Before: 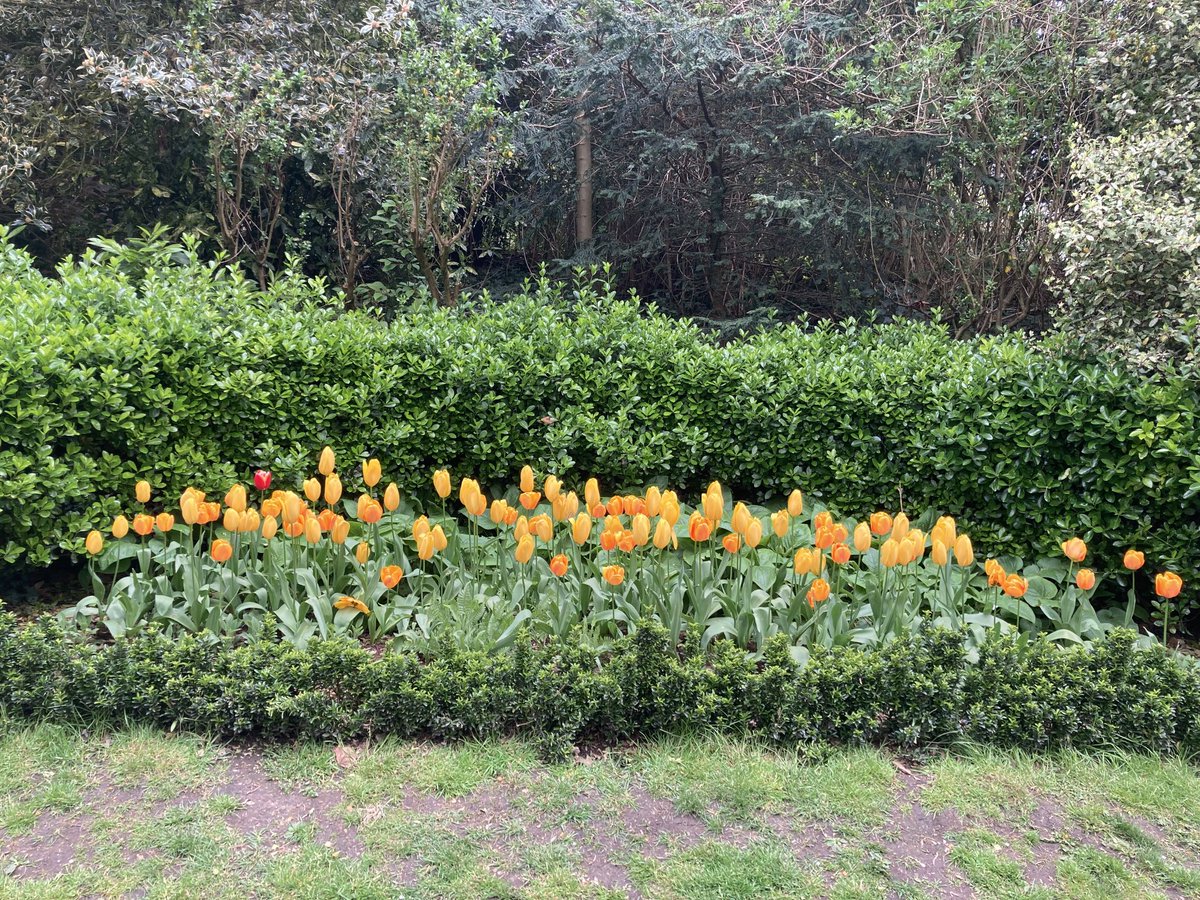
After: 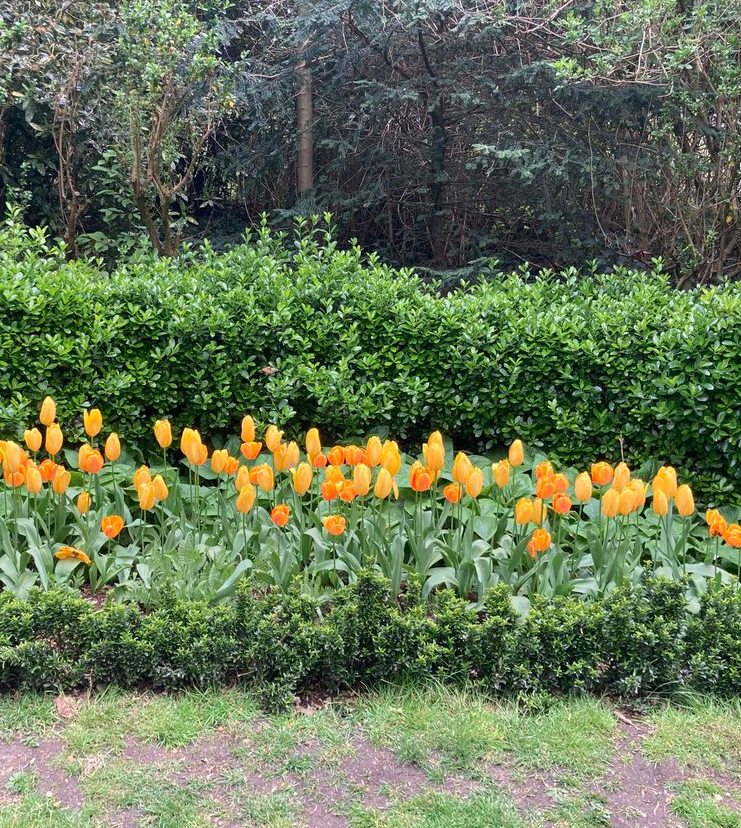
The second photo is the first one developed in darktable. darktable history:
crop and rotate: left 23.314%, top 5.639%, right 14.868%, bottom 2.284%
